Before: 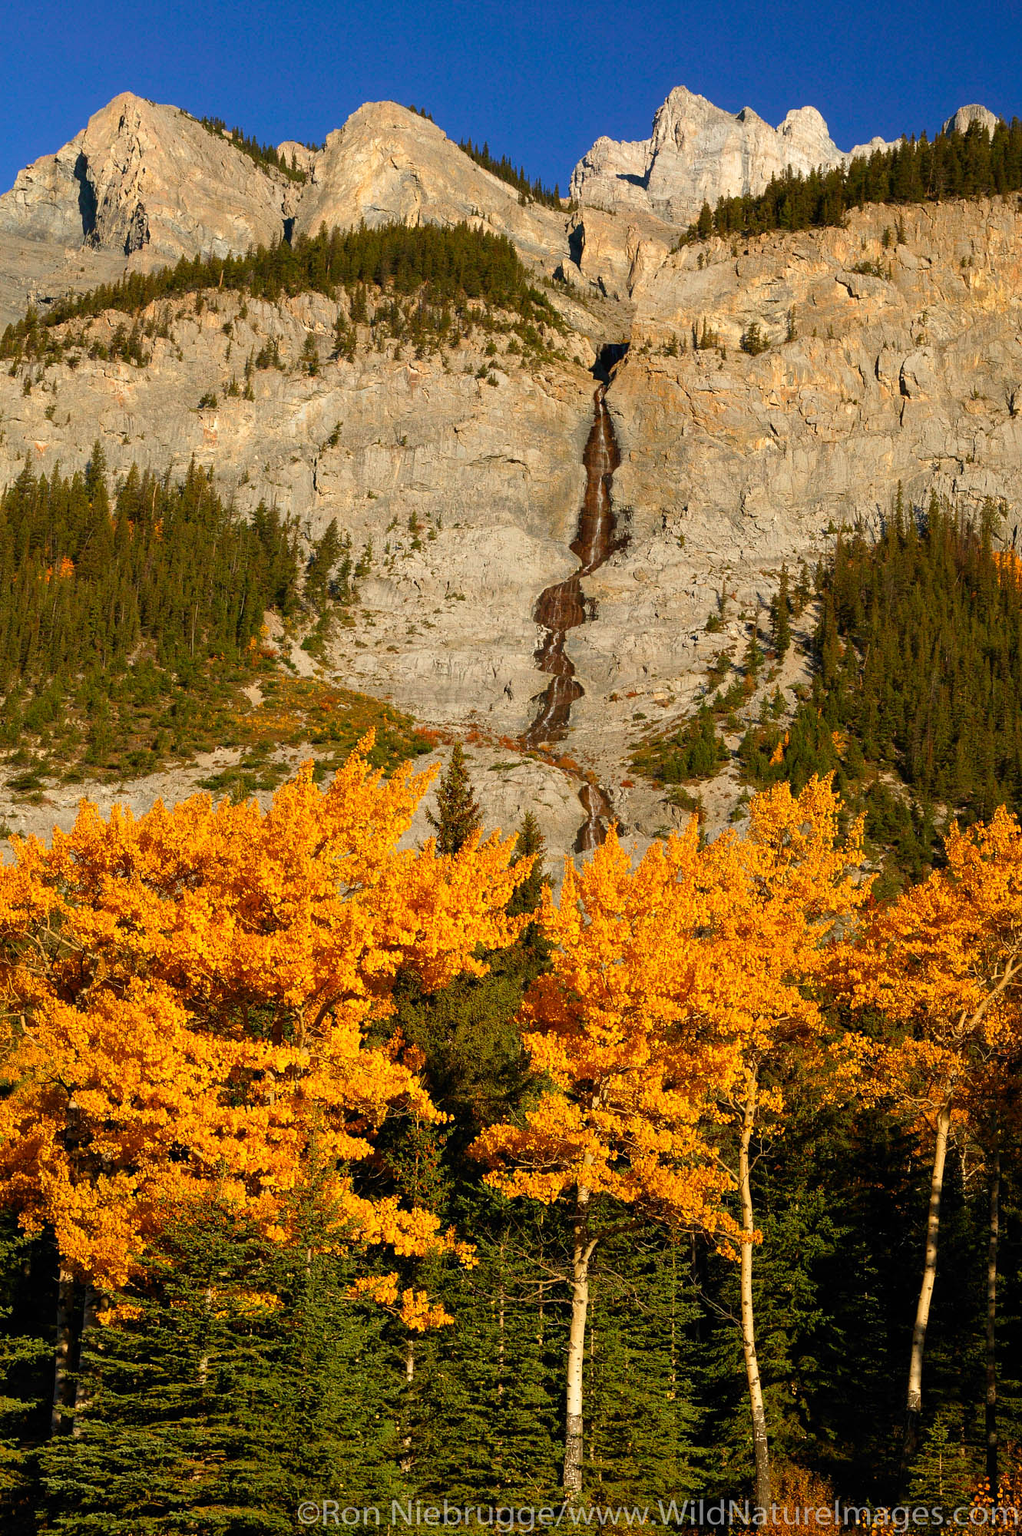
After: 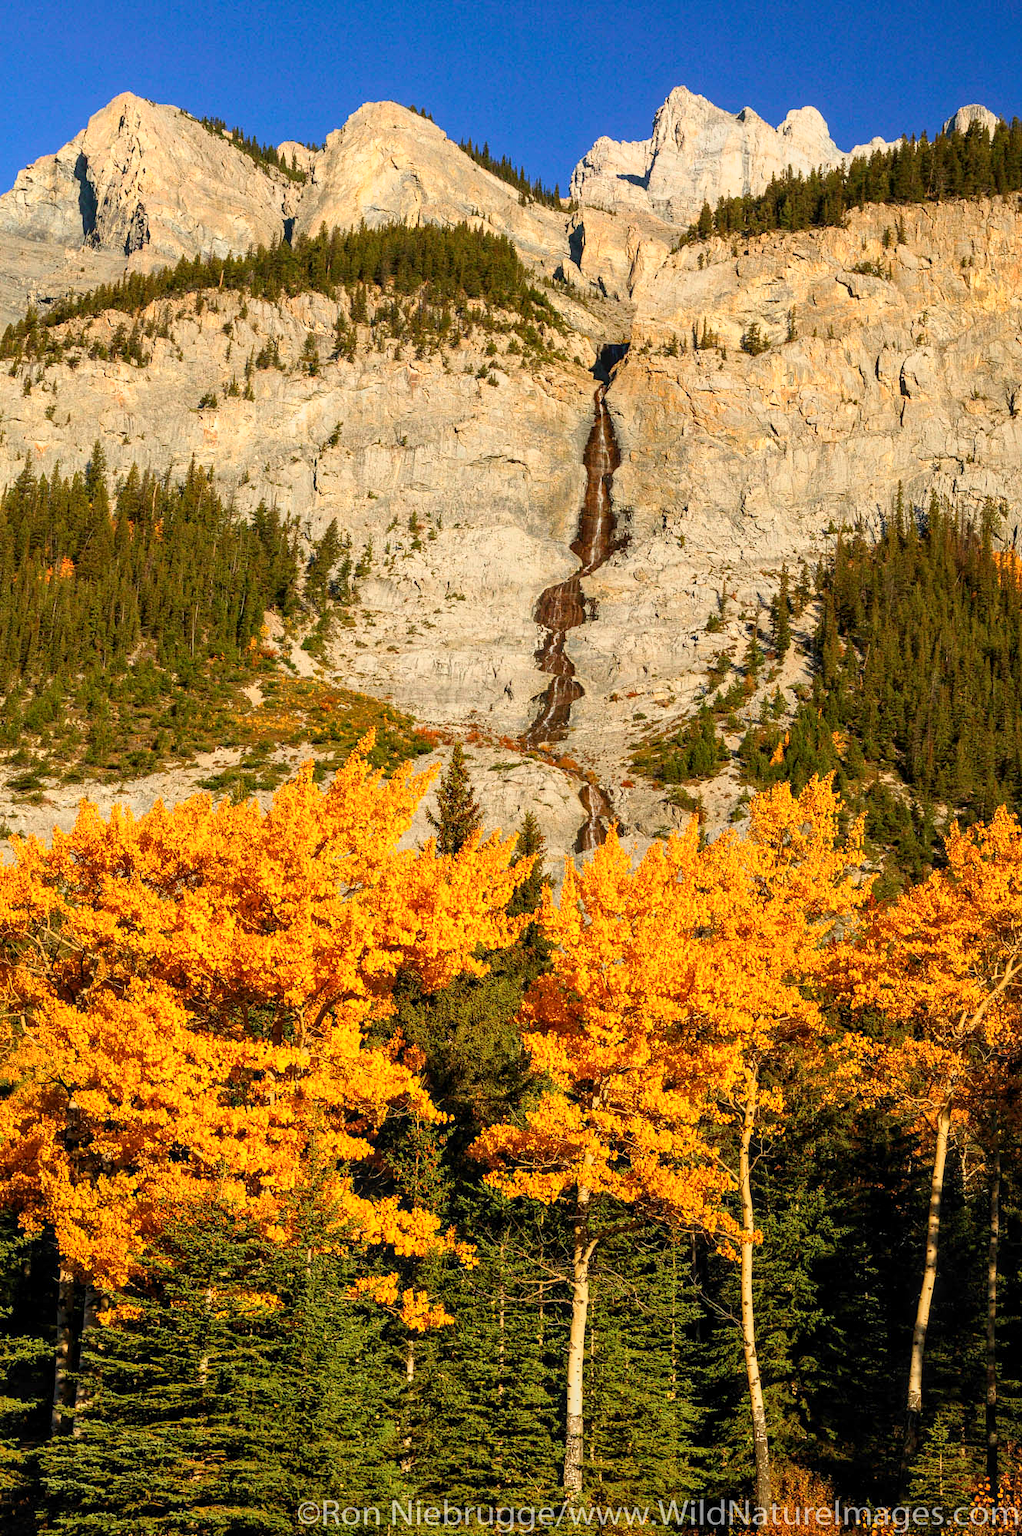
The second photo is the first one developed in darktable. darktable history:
local contrast: on, module defaults
base curve: curves: ch0 [(0, 0) (0.088, 0.125) (0.176, 0.251) (0.354, 0.501) (0.613, 0.749) (1, 0.877)]
